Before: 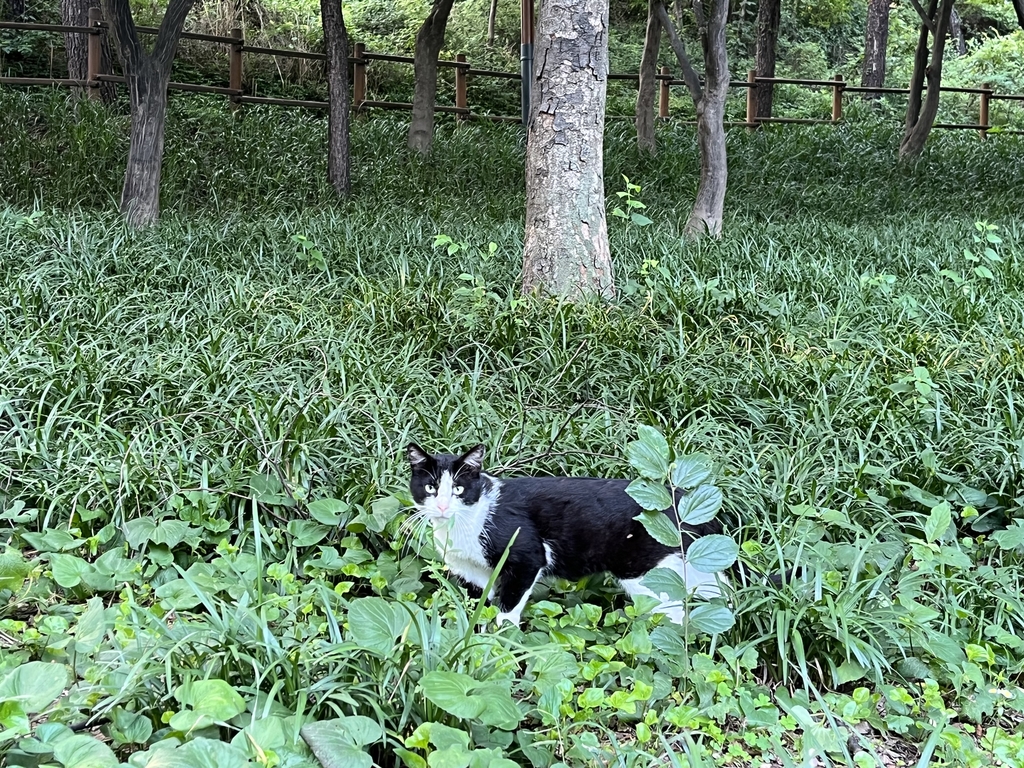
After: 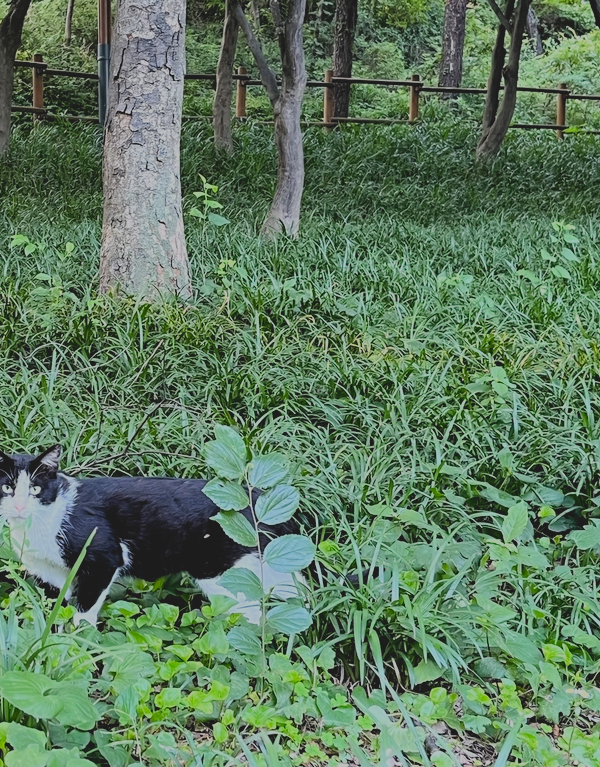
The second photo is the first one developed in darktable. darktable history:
crop: left 41.32%
contrast brightness saturation: contrast -0.203, saturation 0.185
filmic rgb: black relative exposure -7.65 EV, white relative exposure 4.56 EV, hardness 3.61
